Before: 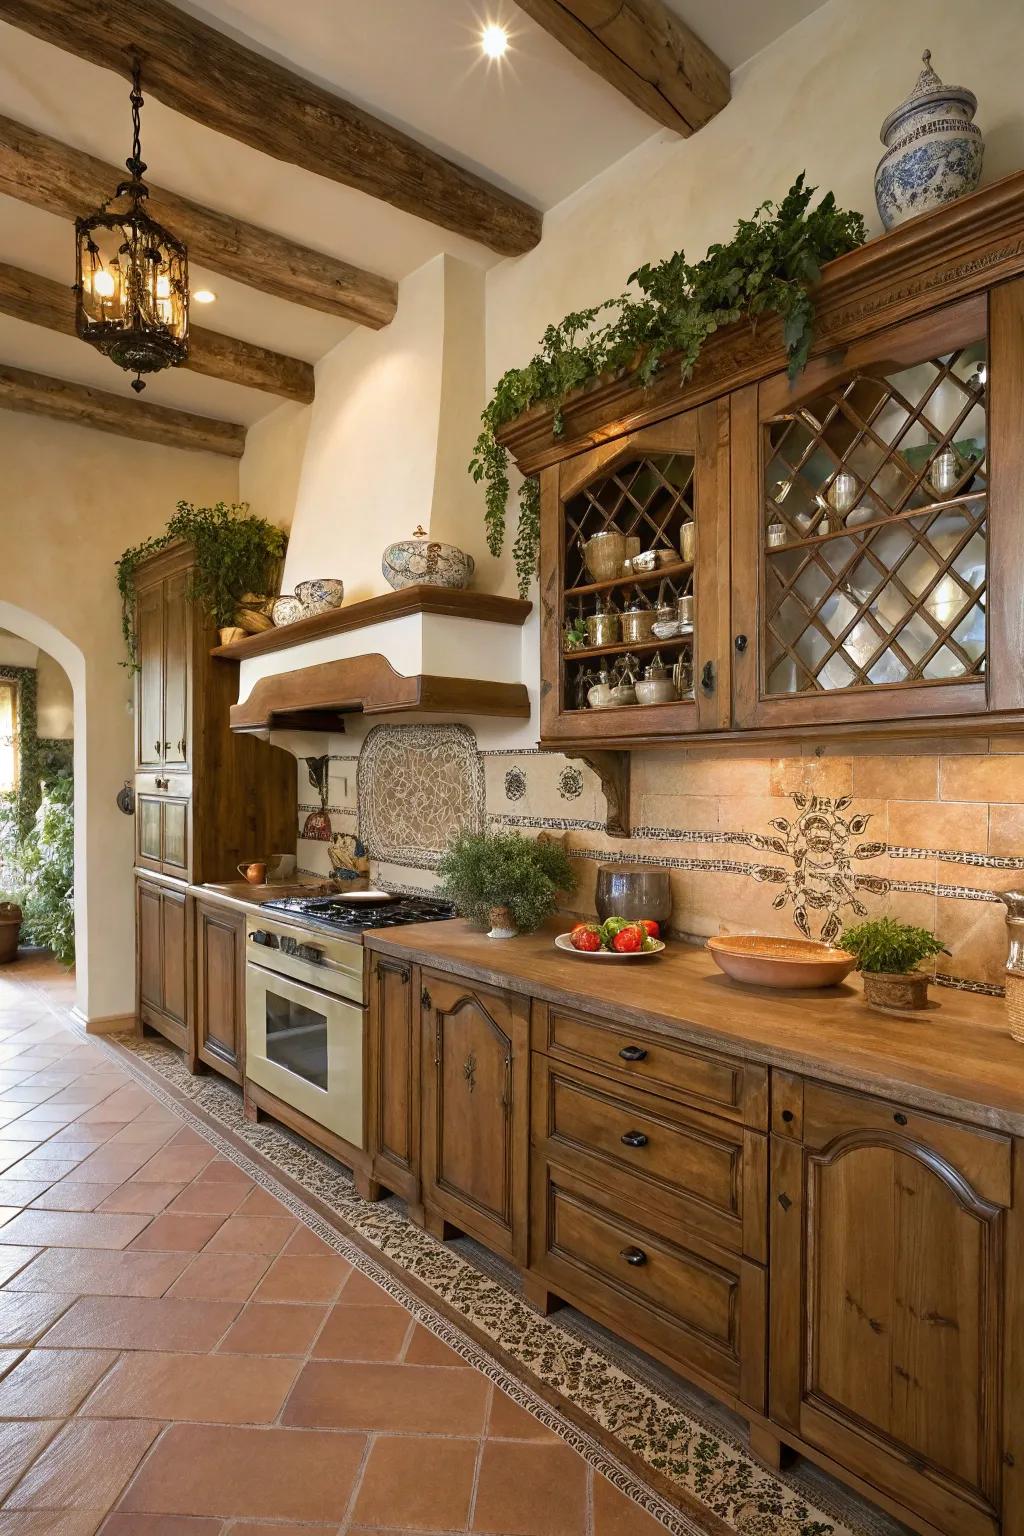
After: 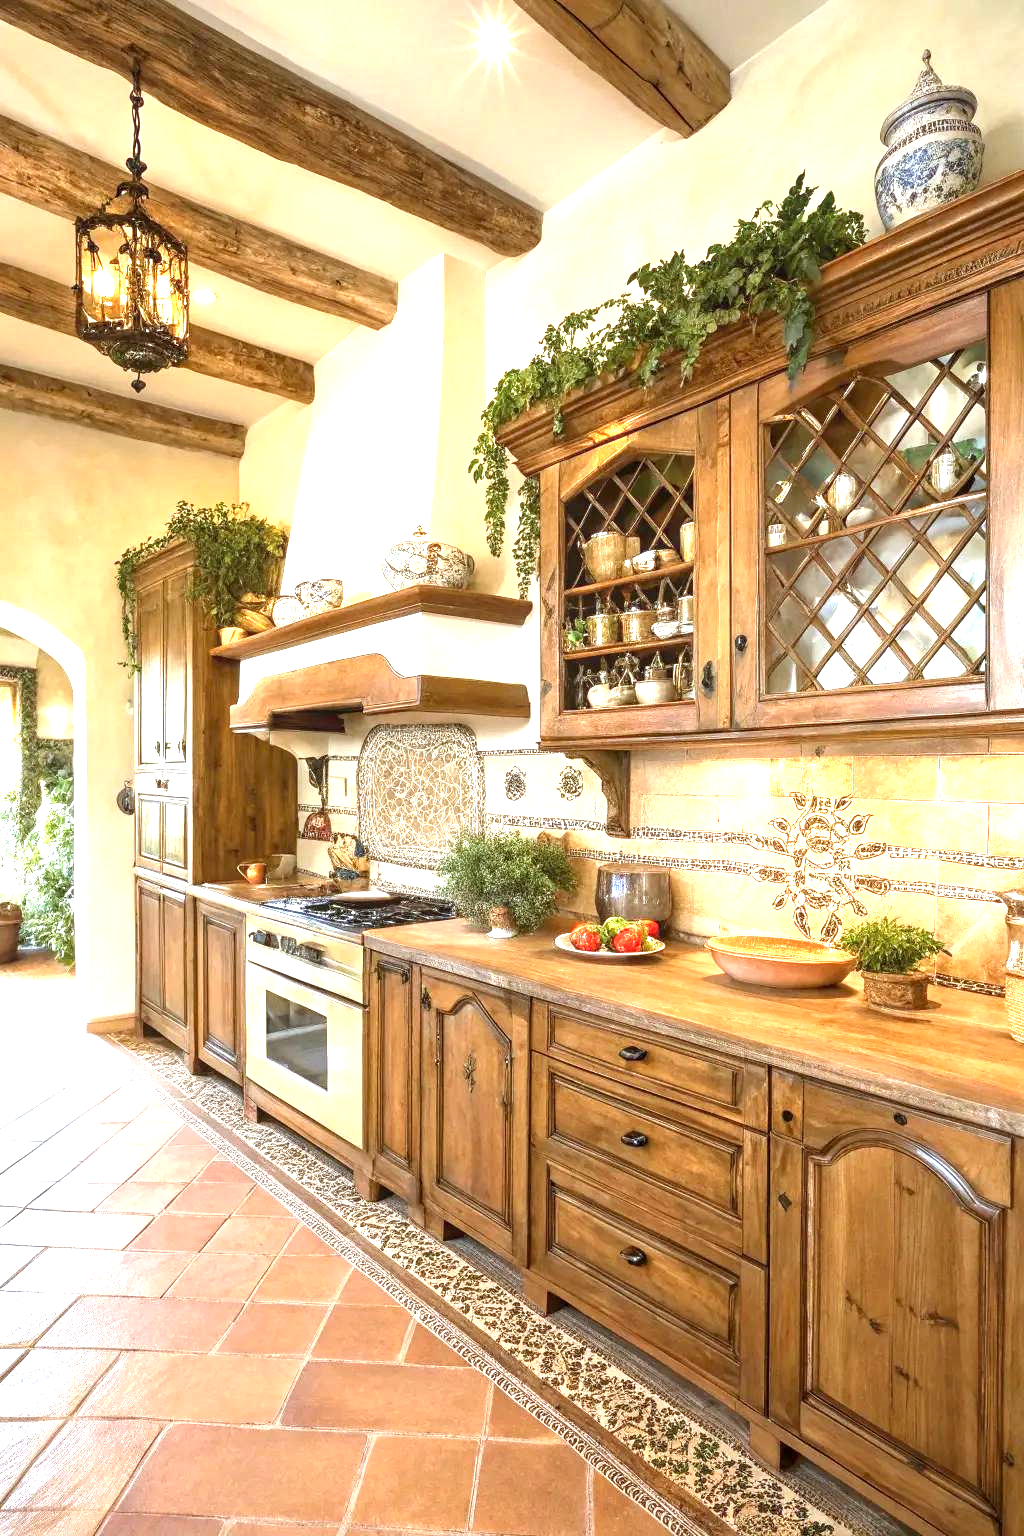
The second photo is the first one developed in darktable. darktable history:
local contrast: on, module defaults
color correction: highlights a* -2.89, highlights b* -2.27, shadows a* 2.55, shadows b* 3.03
exposure: black level correction 0, exposure 1.685 EV, compensate exposure bias true, compensate highlight preservation false
